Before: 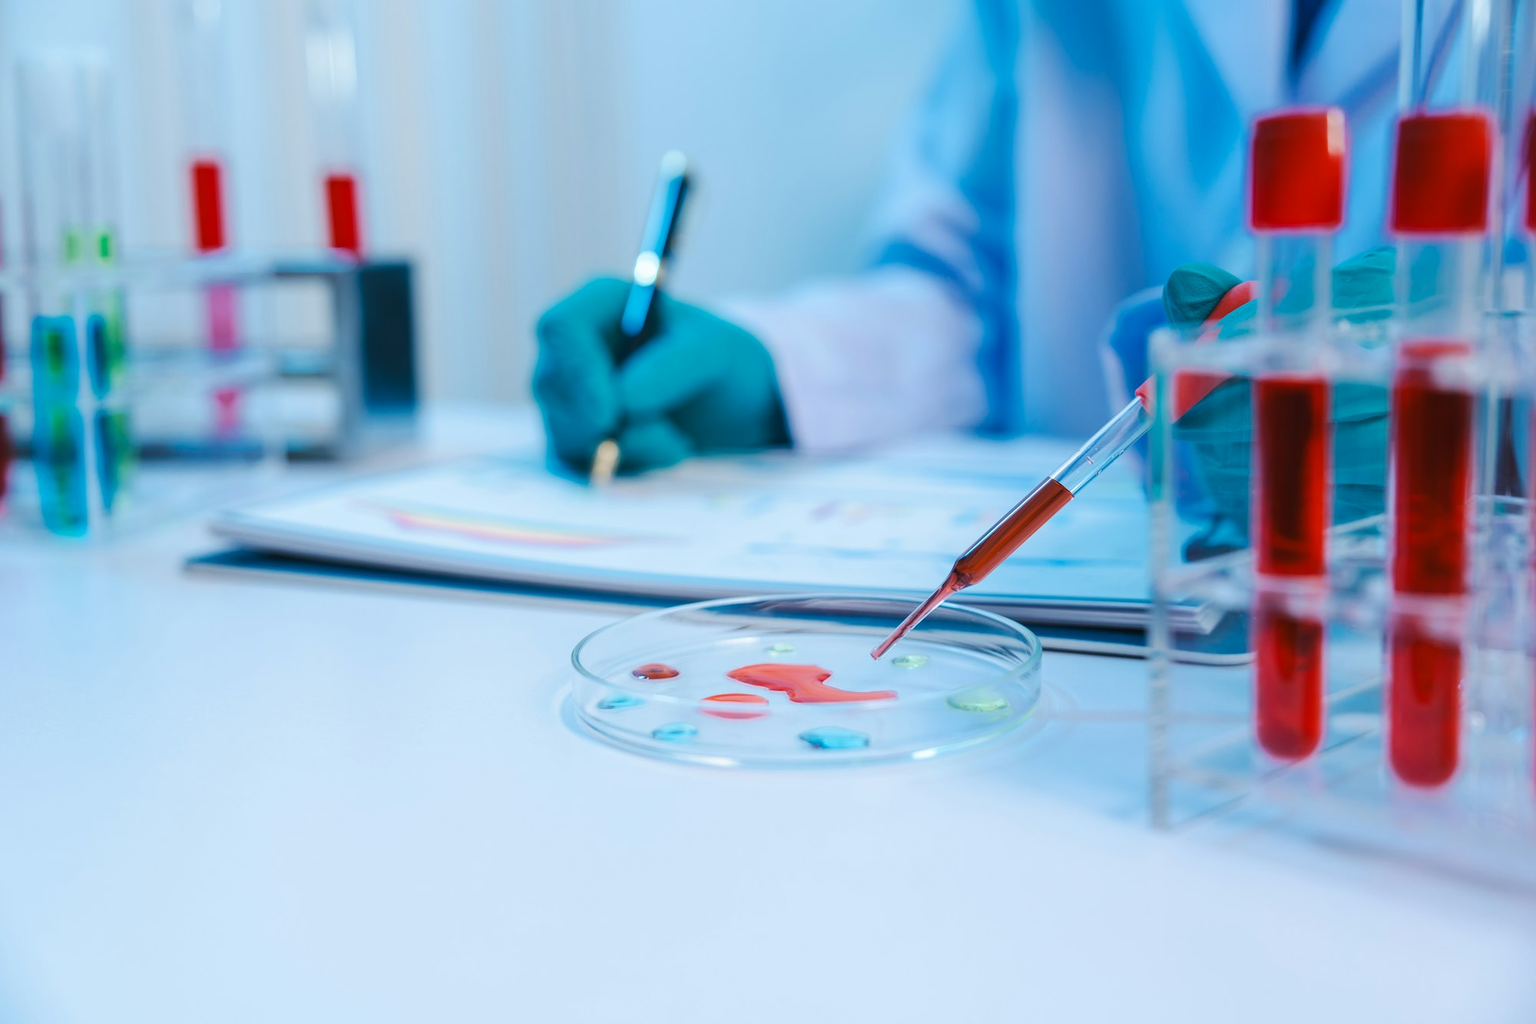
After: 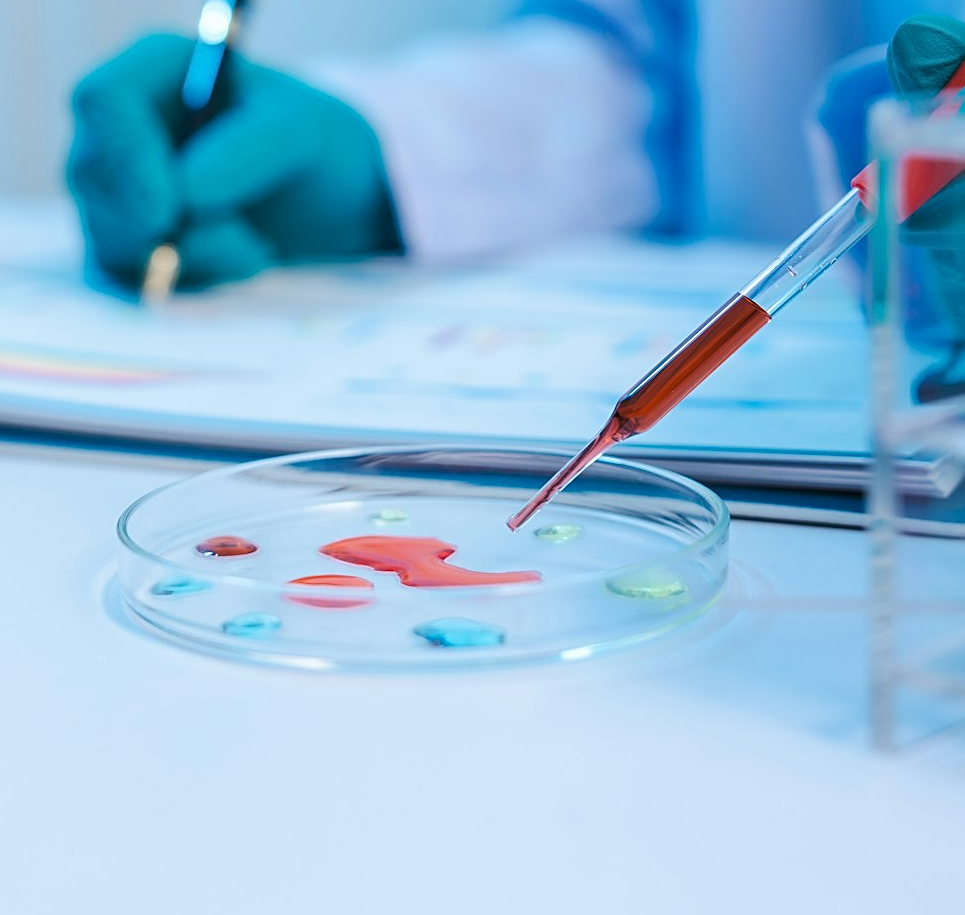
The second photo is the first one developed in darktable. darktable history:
sharpen: on, module defaults
tone equalizer: on, module defaults
crop: left 31.379%, top 24.658%, right 20.326%, bottom 6.628%
